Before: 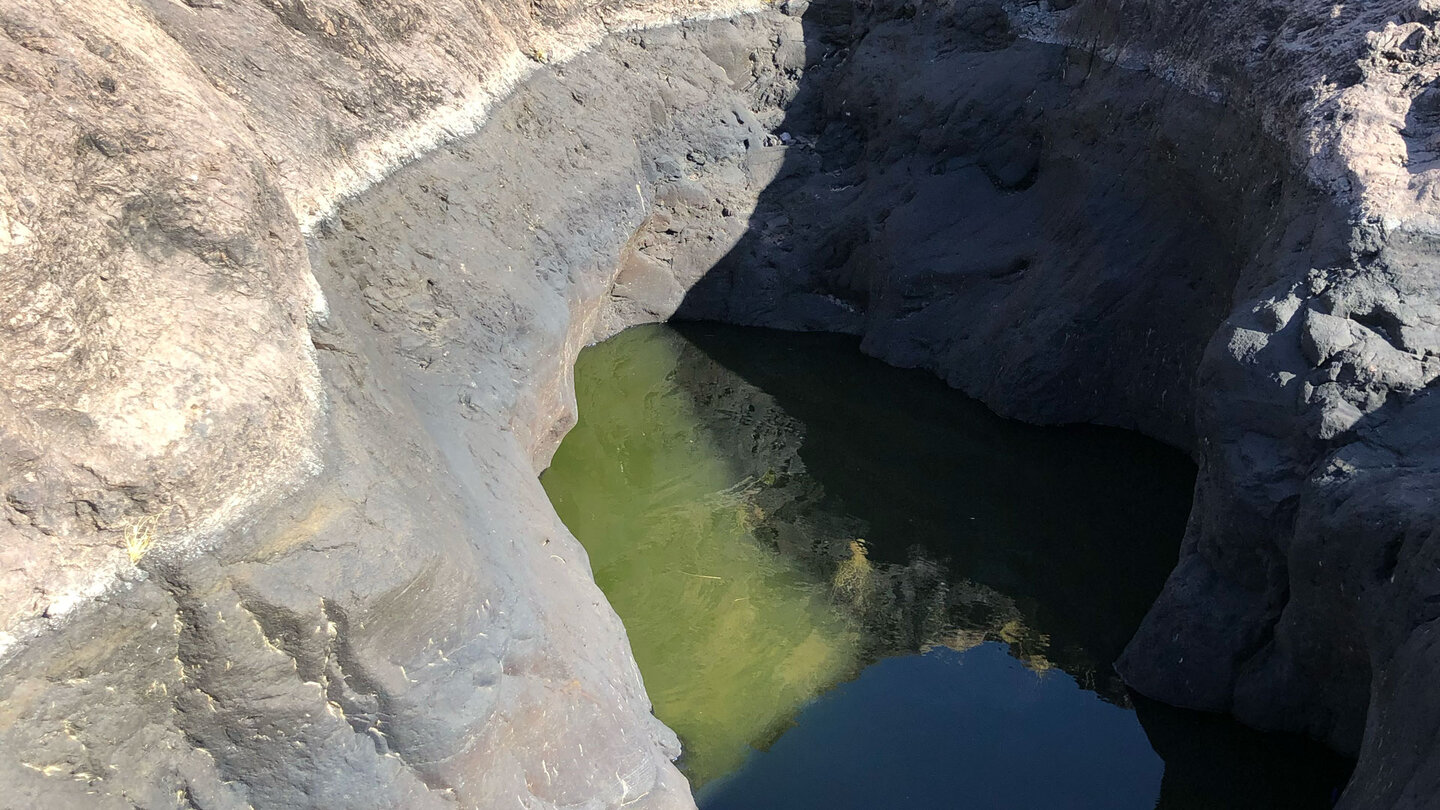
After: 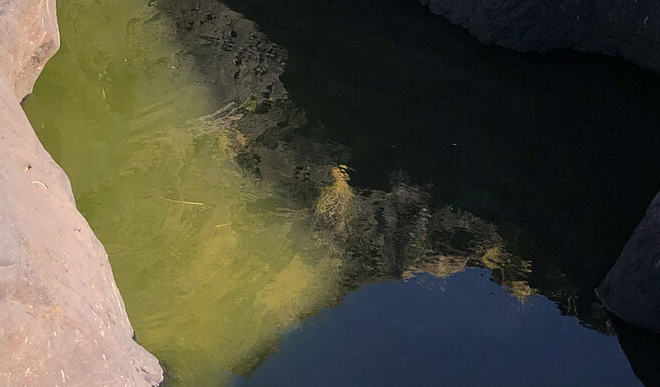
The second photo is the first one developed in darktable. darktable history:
color correction: highlights a* 11.47, highlights b* 11.61
crop: left 35.988%, top 46.181%, right 18.163%, bottom 5.961%
